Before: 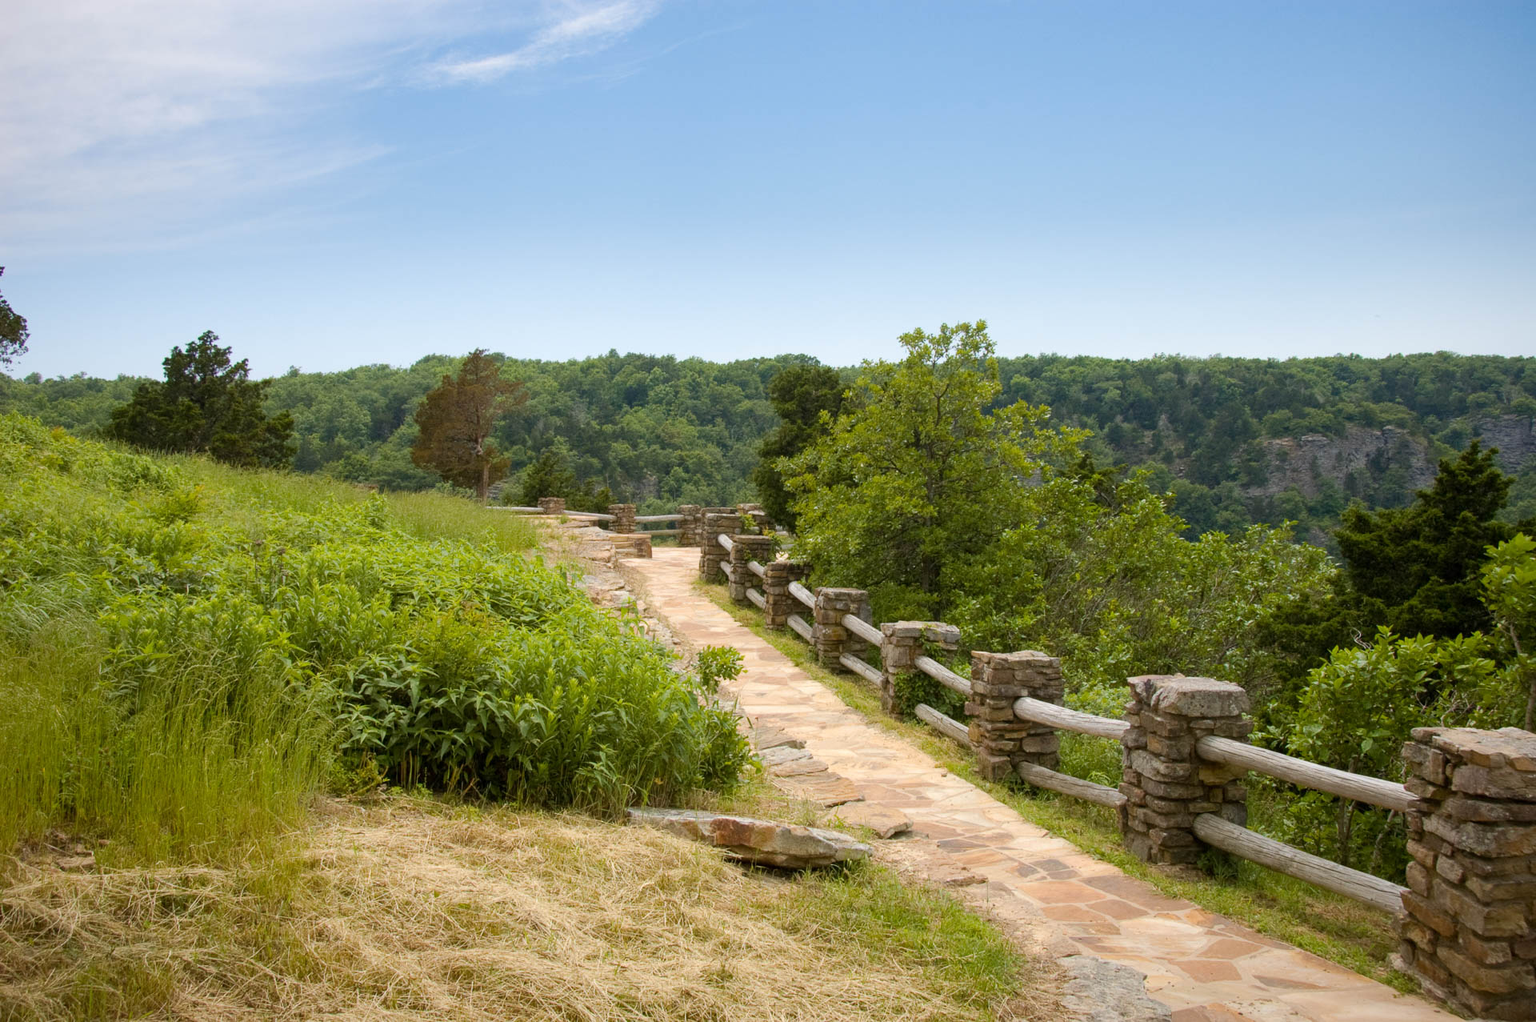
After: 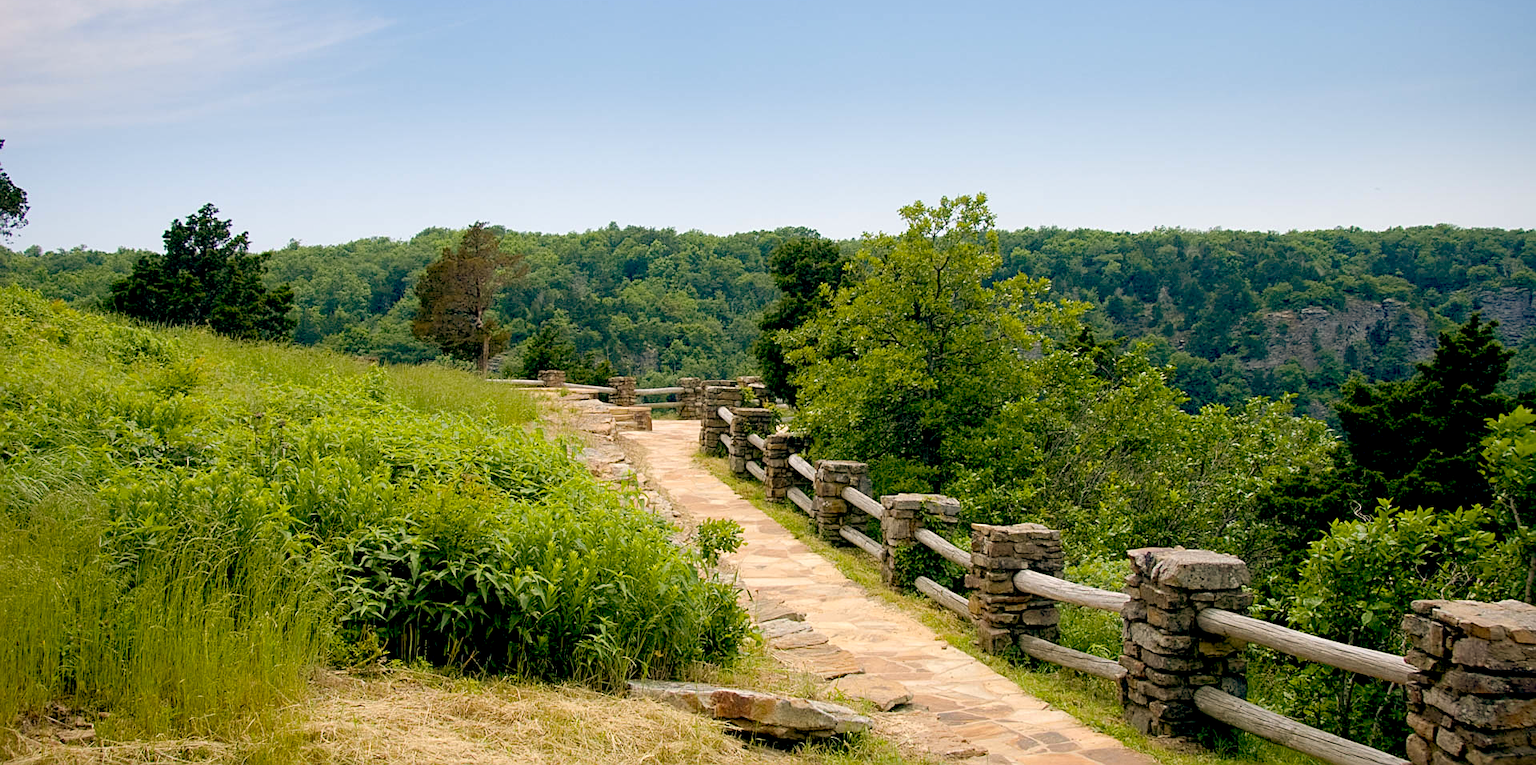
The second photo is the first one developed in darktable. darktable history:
color balance: lift [0.975, 0.993, 1, 1.015], gamma [1.1, 1, 1, 0.945], gain [1, 1.04, 1, 0.95]
crop and rotate: top 12.5%, bottom 12.5%
color balance rgb: global vibrance 20%
sharpen: on, module defaults
